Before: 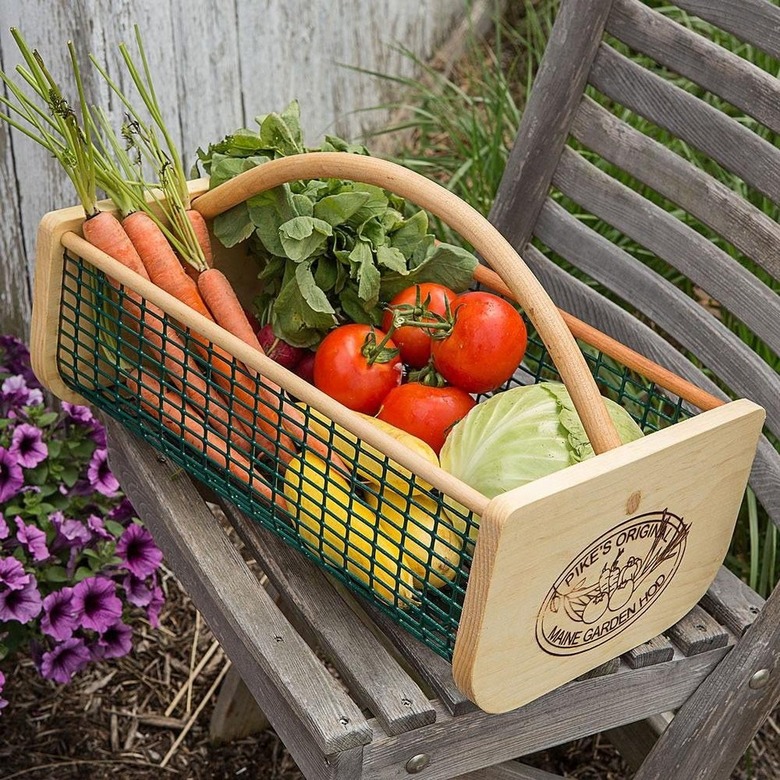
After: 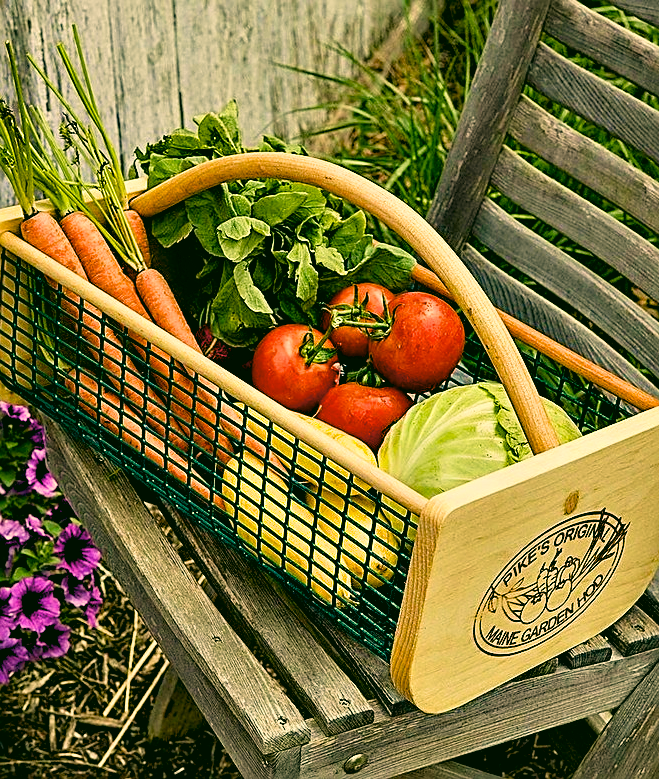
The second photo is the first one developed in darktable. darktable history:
exposure: compensate exposure bias true, compensate highlight preservation false
filmic rgb: black relative exposure -9.42 EV, white relative exposure 3.01 EV, hardness 6.14
crop: left 8.039%, right 7.386%
color balance rgb: global offset › luminance -0.365%, linear chroma grading › global chroma 15.321%, perceptual saturation grading › global saturation 34.811%, perceptual saturation grading › highlights -29.923%, perceptual saturation grading › shadows 34.808%
contrast equalizer: y [[0.6 ×6], [0.55 ×6], [0 ×6], [0 ×6], [0 ×6]]
color correction: highlights a* 4.93, highlights b* 24.22, shadows a* -16.3, shadows b* 3.89
sharpen: on, module defaults
velvia: on, module defaults
